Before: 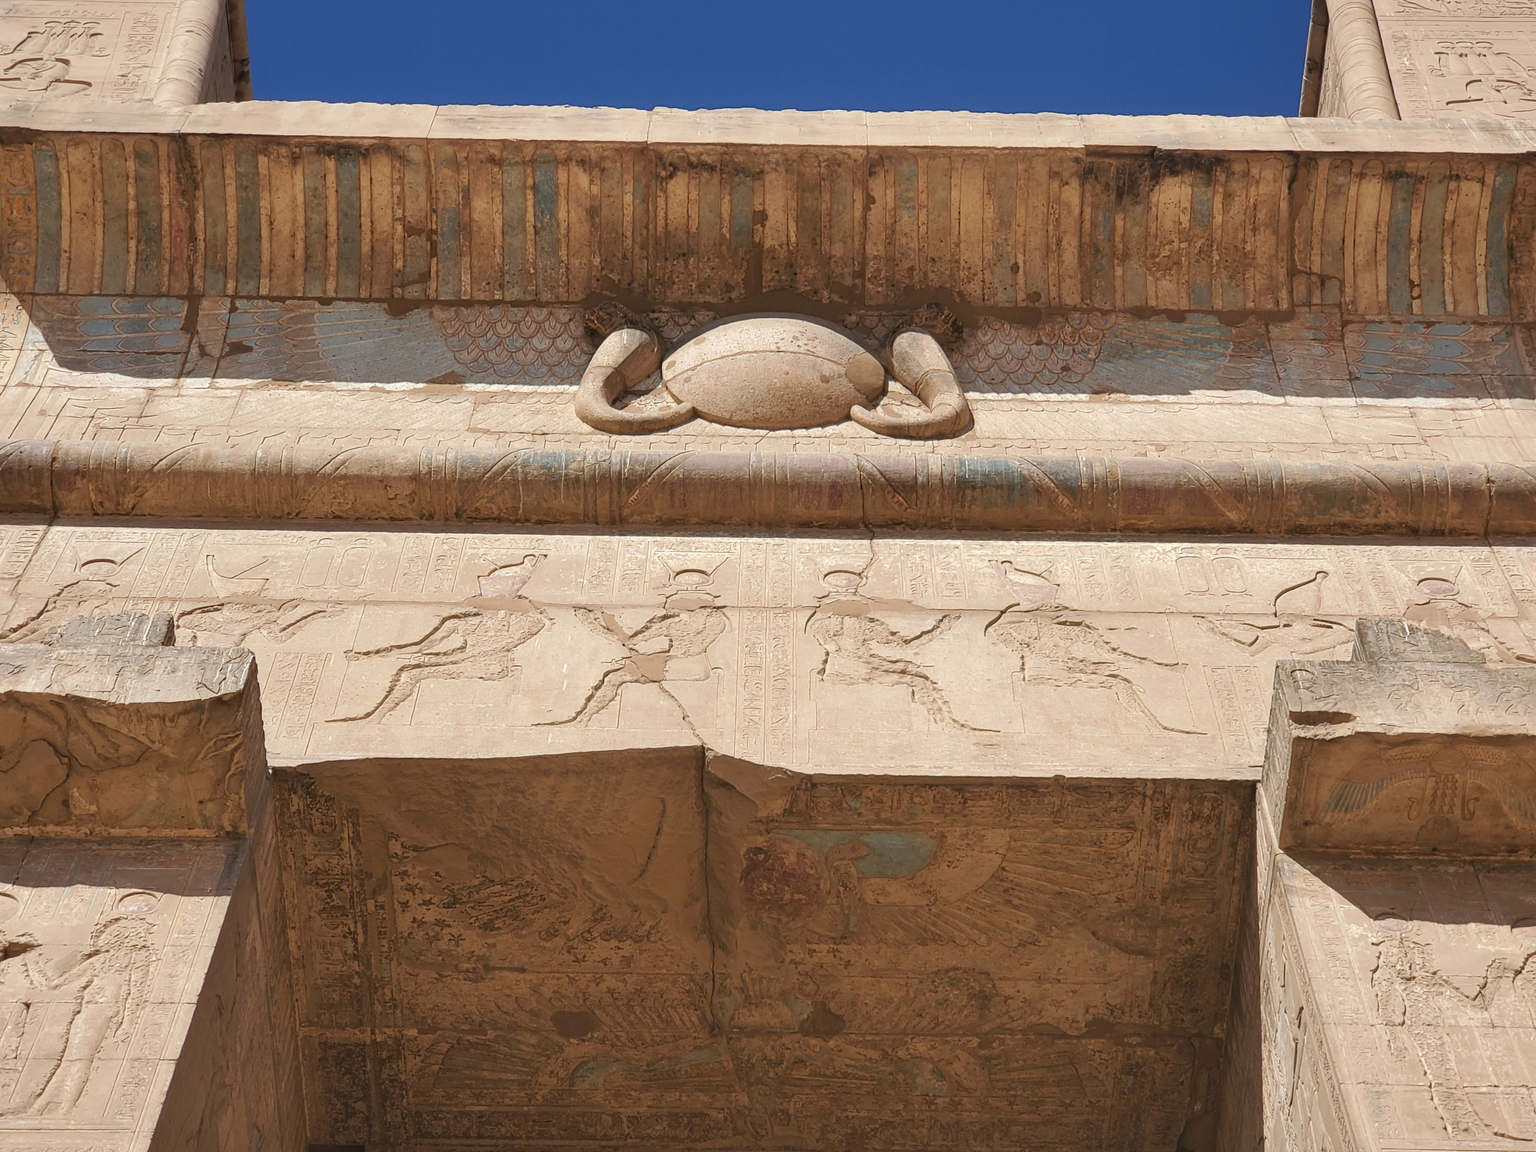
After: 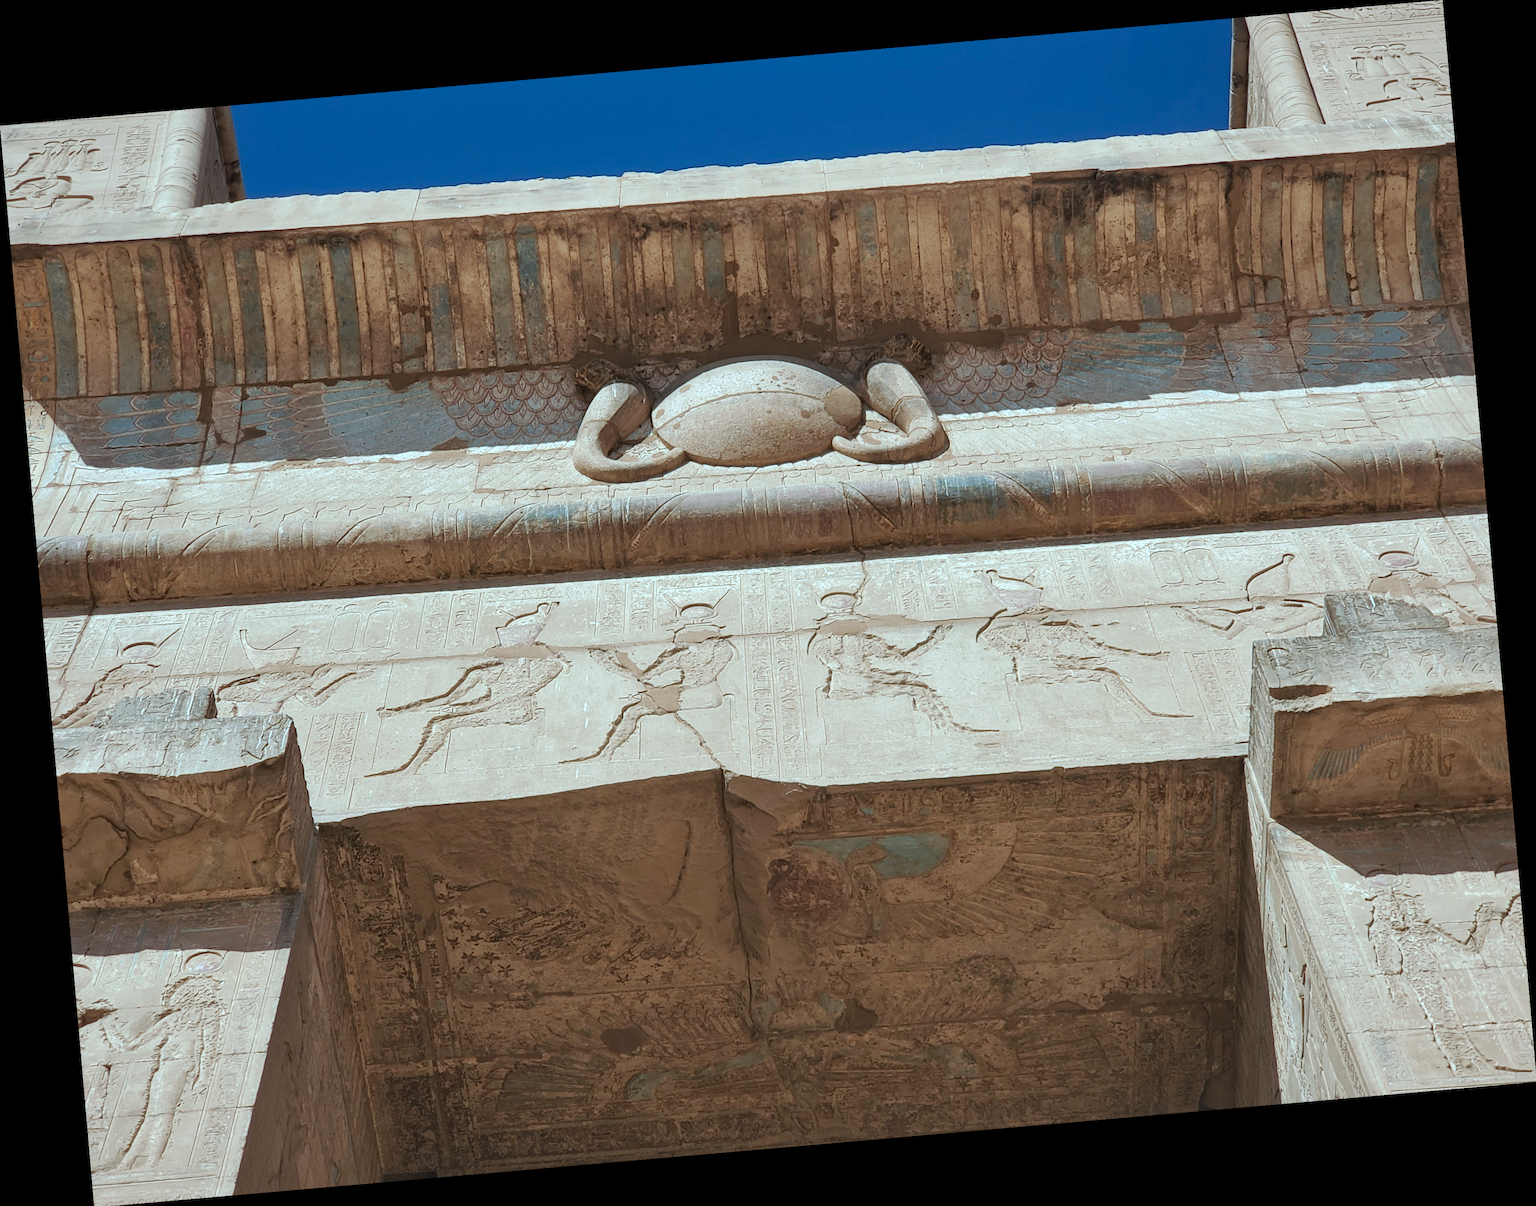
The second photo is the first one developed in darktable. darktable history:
rotate and perspective: rotation -4.98°, automatic cropping off
local contrast: mode bilateral grid, contrast 20, coarseness 50, detail 120%, midtone range 0.2
color correction: highlights a* -11.71, highlights b* -15.58
